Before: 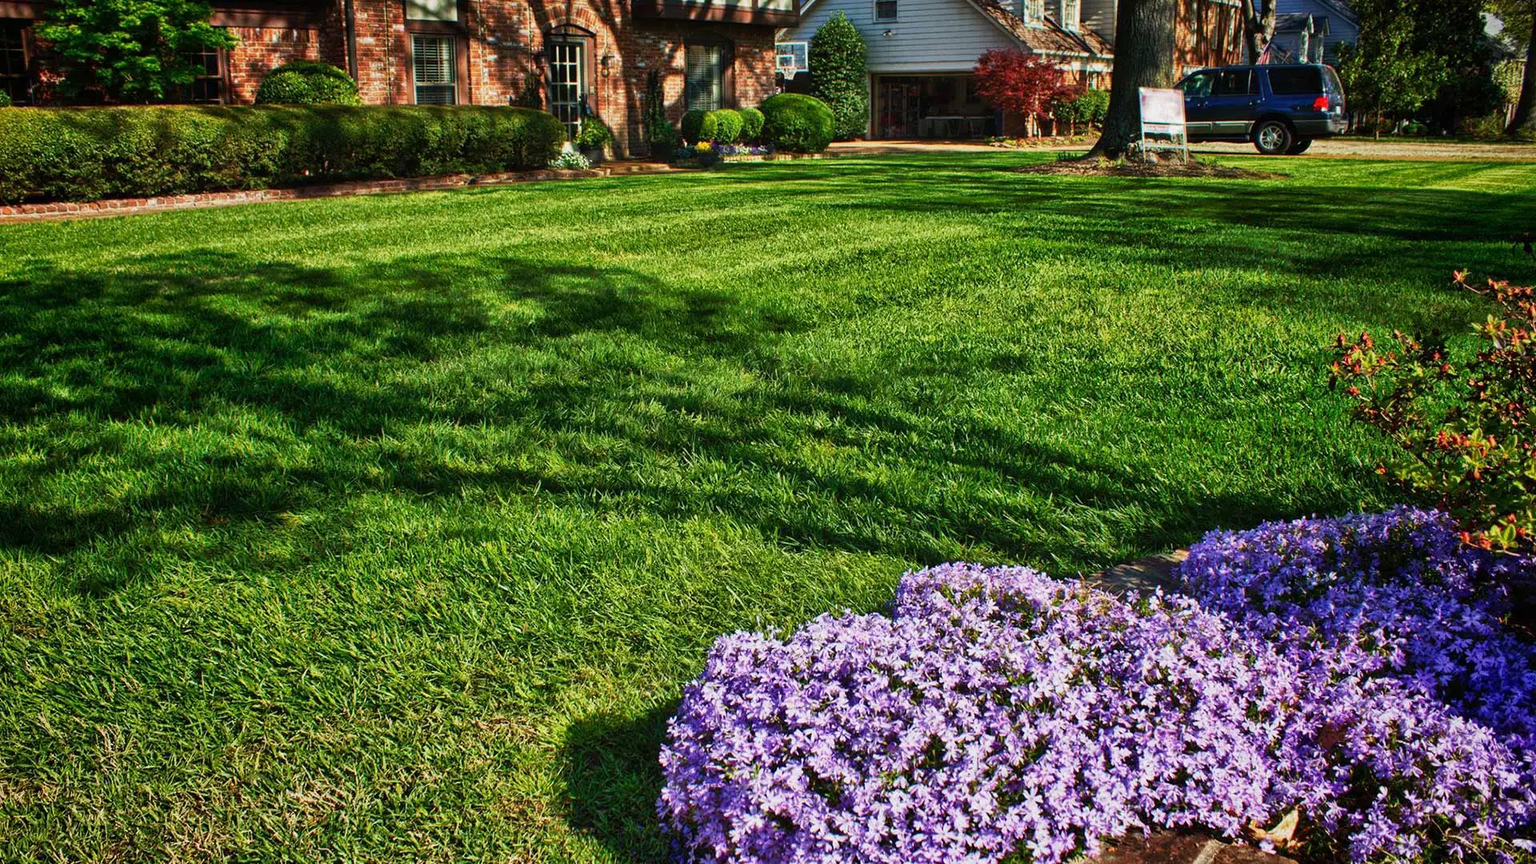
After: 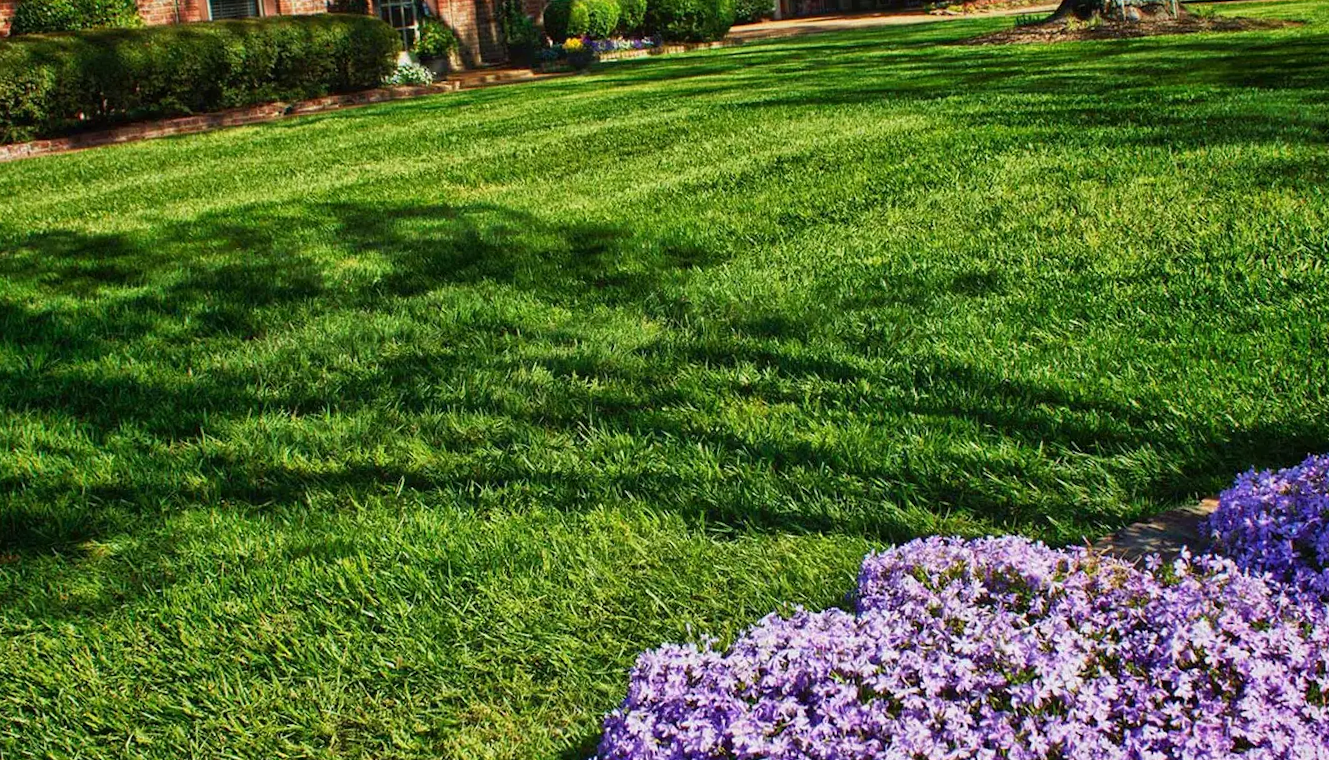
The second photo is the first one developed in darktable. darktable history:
rotate and perspective: rotation -4.57°, crop left 0.054, crop right 0.944, crop top 0.087, crop bottom 0.914
crop and rotate: left 11.831%, top 11.346%, right 13.429%, bottom 13.899%
